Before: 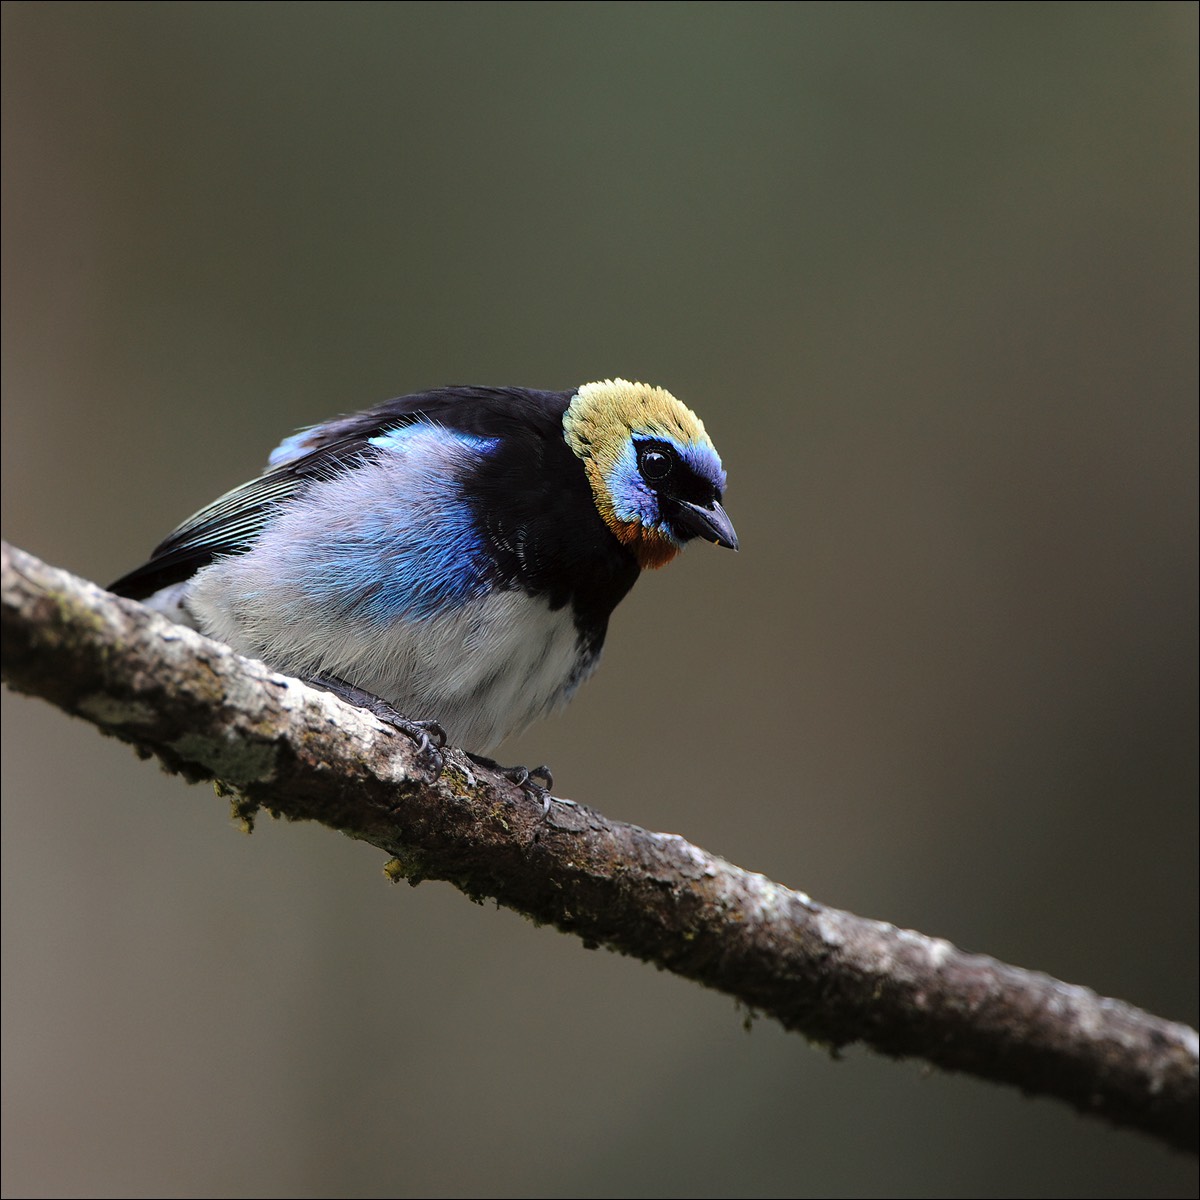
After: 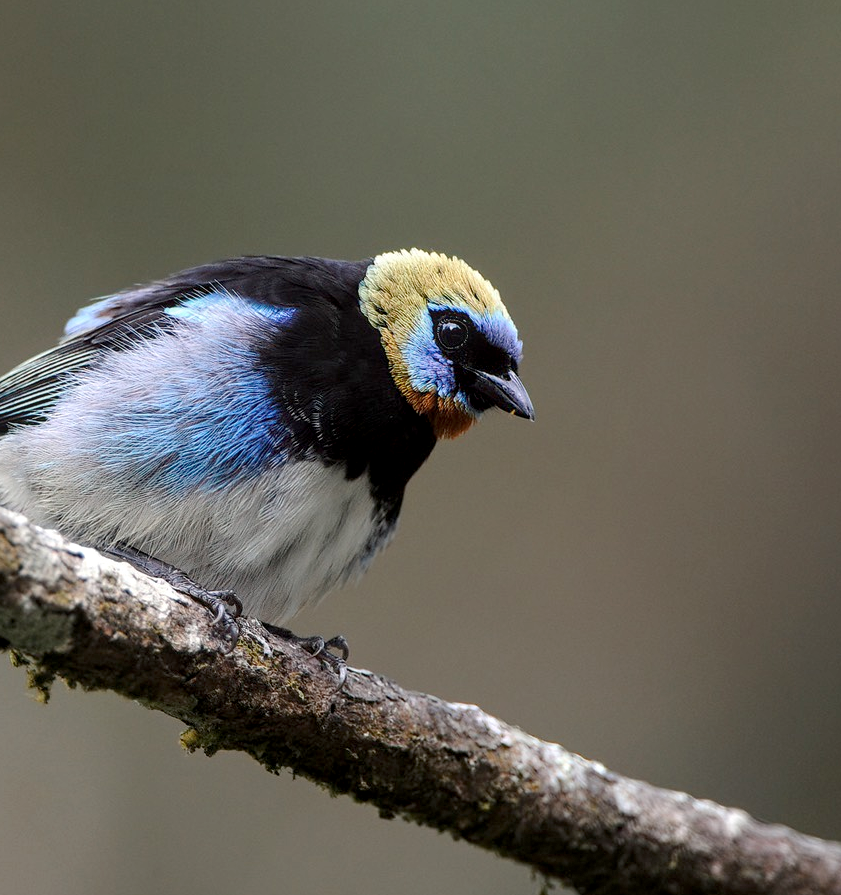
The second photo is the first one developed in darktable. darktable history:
crop and rotate: left 17.022%, top 10.916%, right 12.832%, bottom 14.493%
local contrast: on, module defaults
